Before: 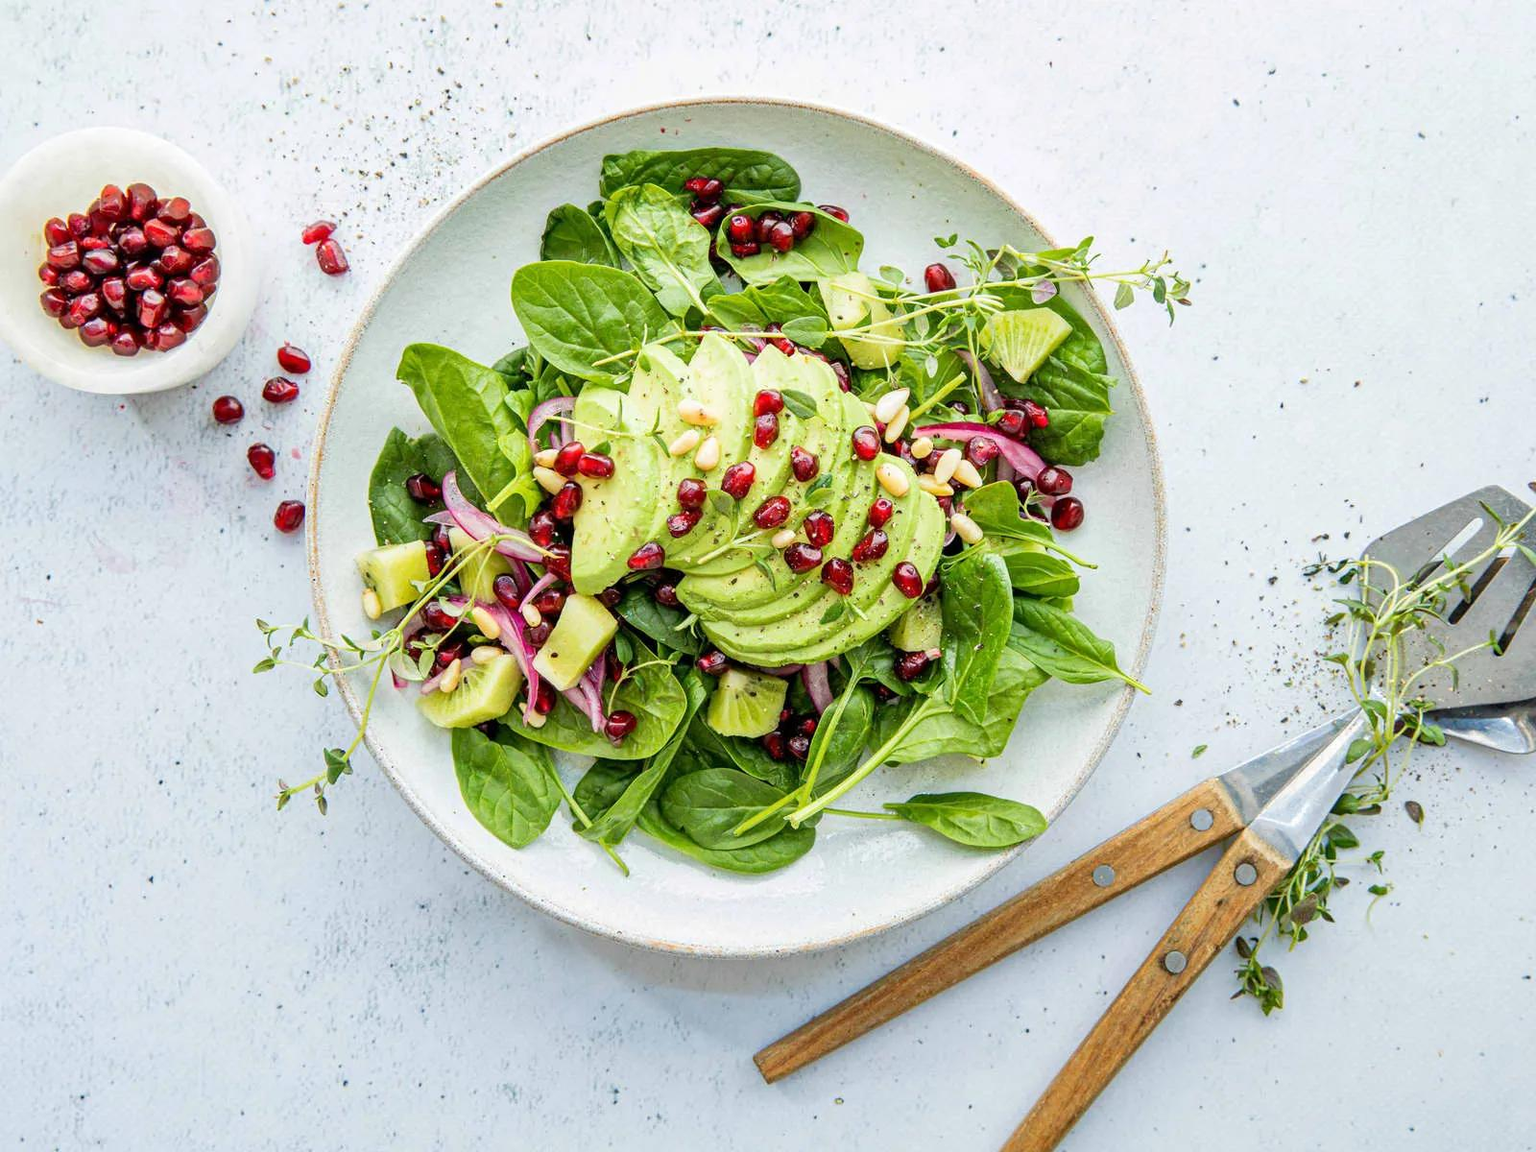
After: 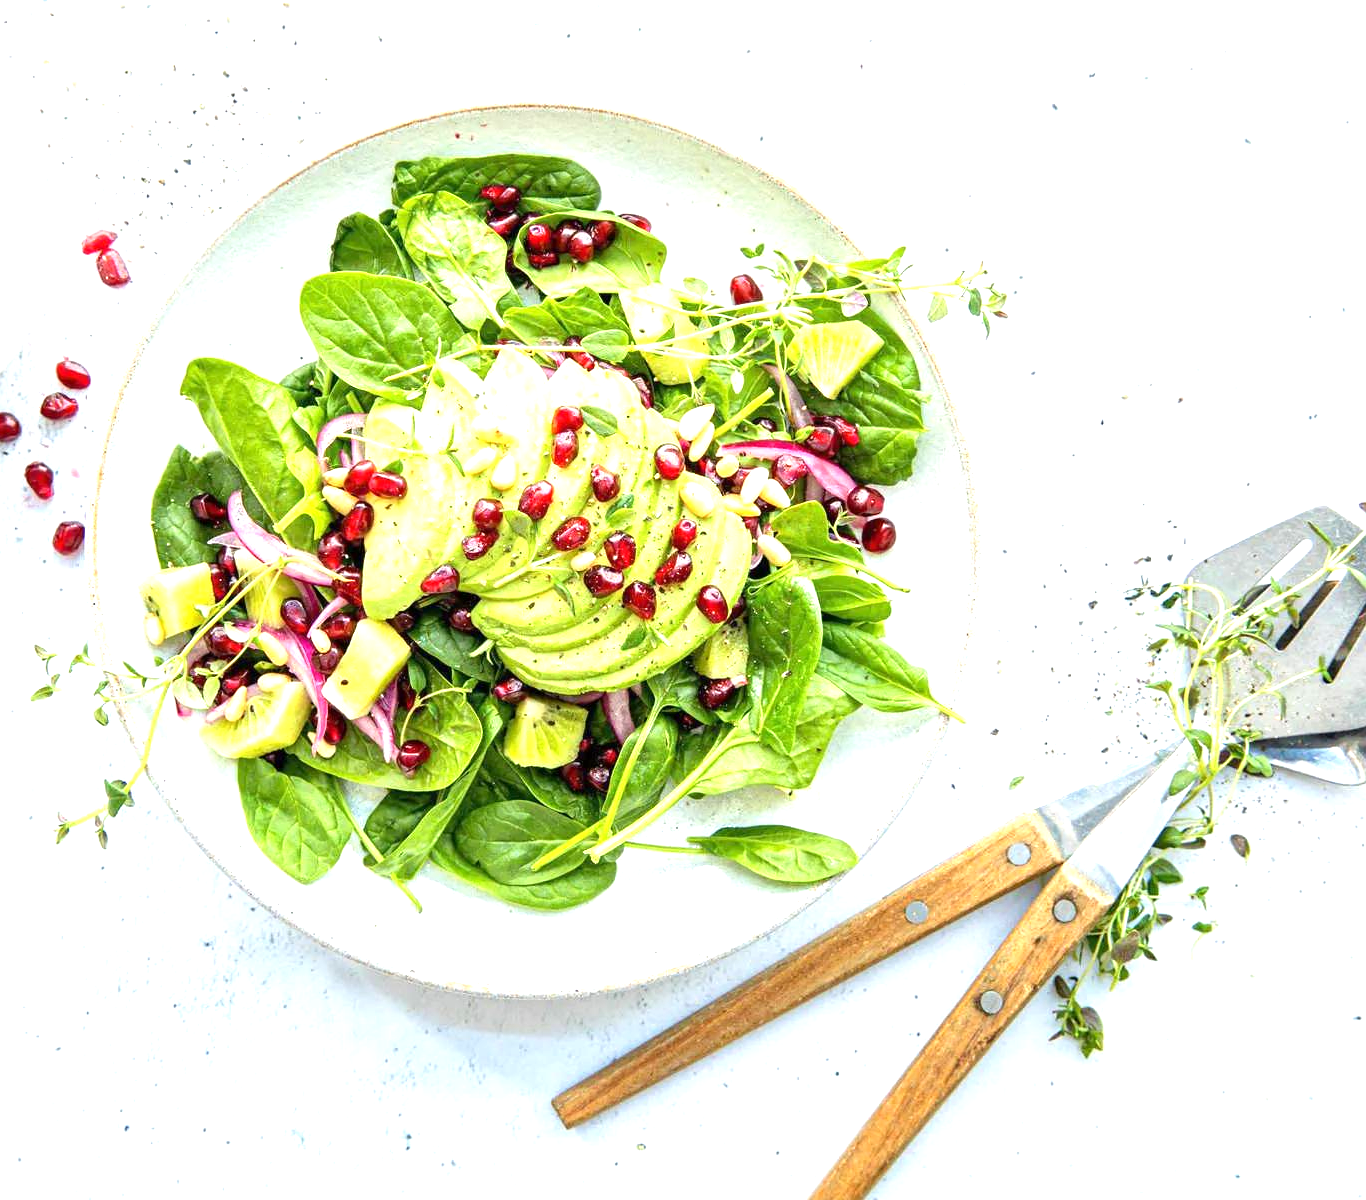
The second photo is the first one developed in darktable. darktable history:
crop and rotate: left 14.584%
exposure: exposure 1 EV, compensate highlight preservation false
